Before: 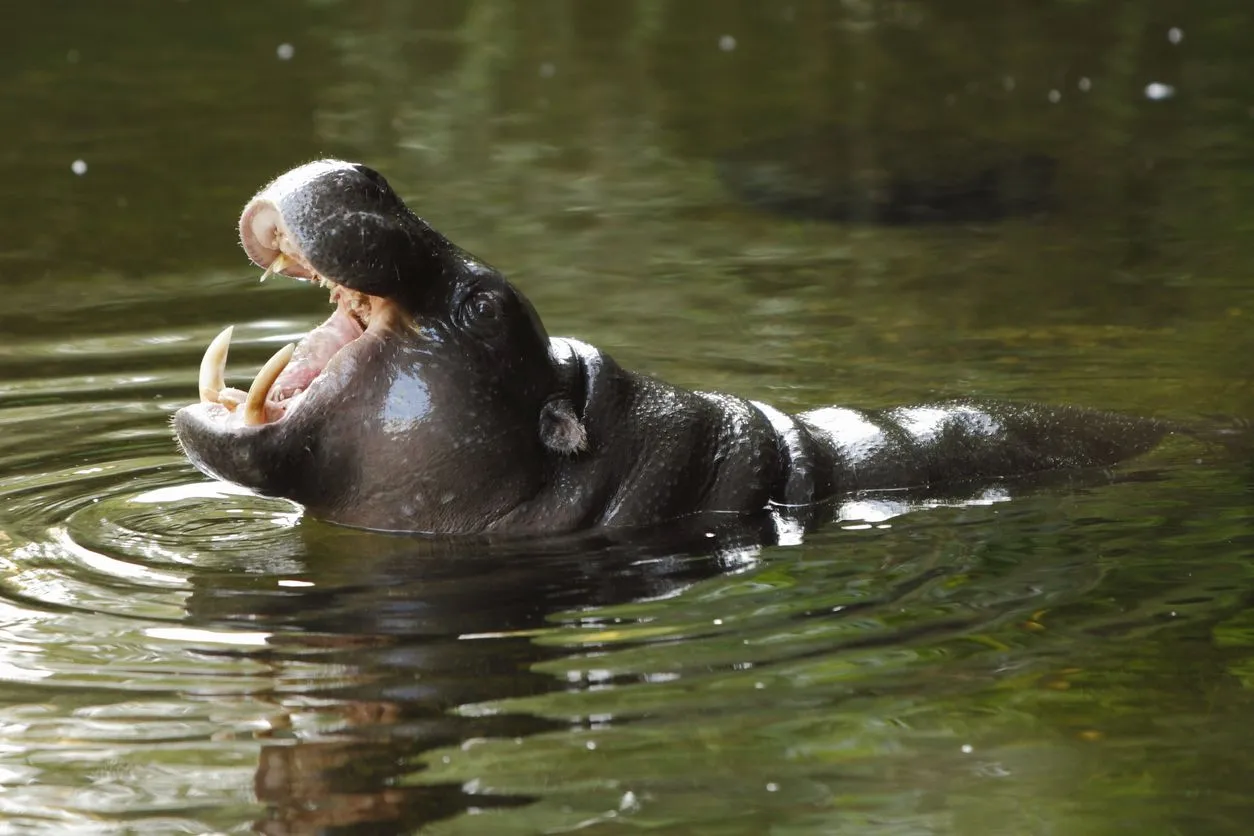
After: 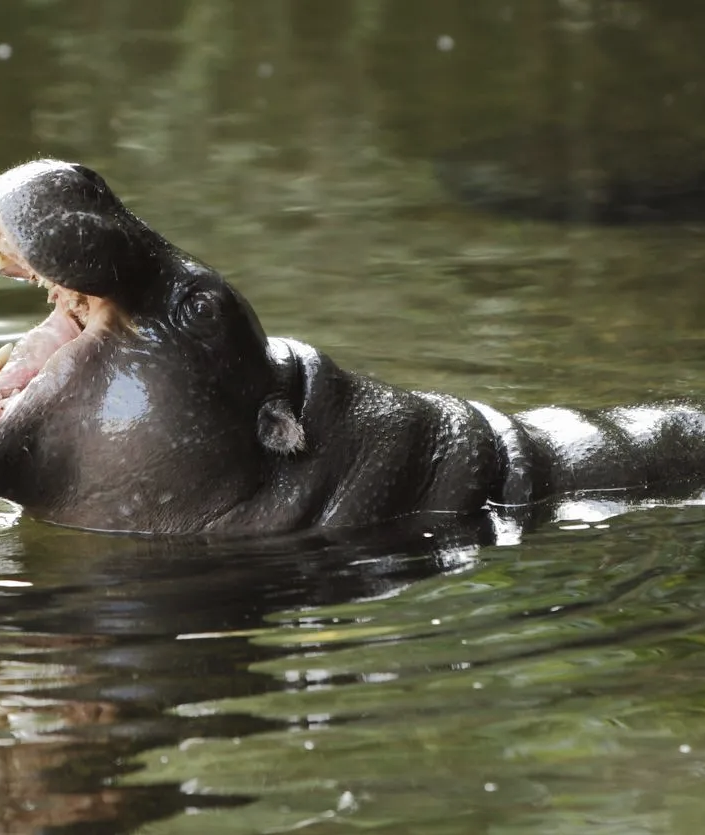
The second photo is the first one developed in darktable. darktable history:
crop and rotate: left 22.516%, right 21.234%
base curve: curves: ch0 [(0, 0) (0.262, 0.32) (0.722, 0.705) (1, 1)]
contrast brightness saturation: contrast 0.06, brightness -0.01, saturation -0.23
